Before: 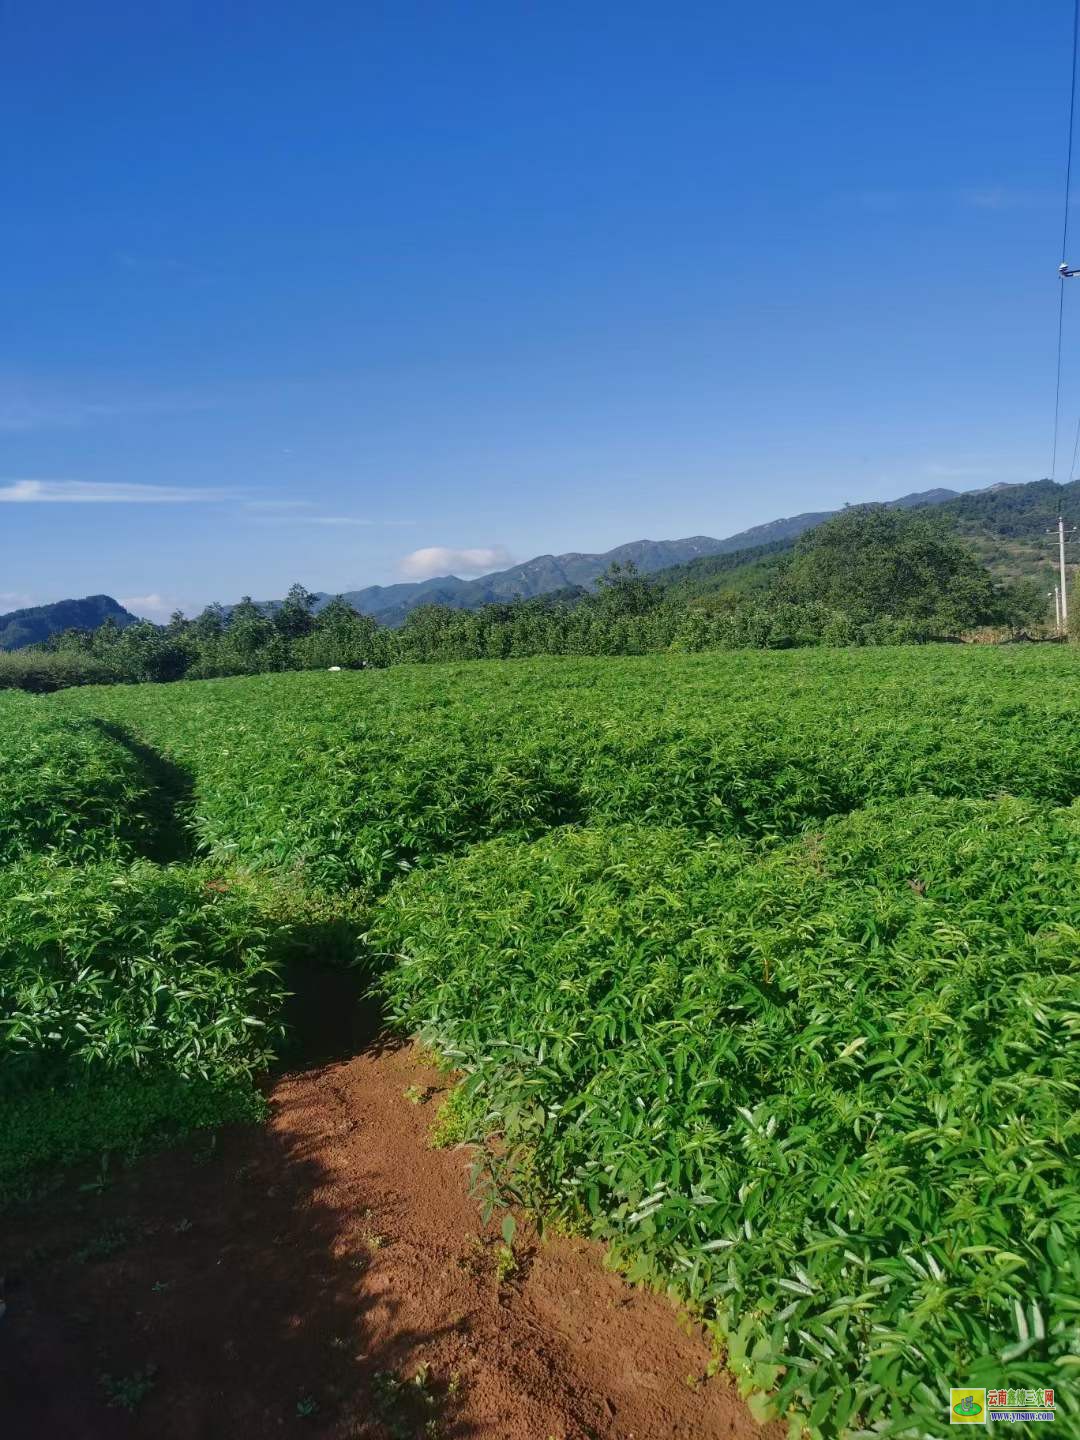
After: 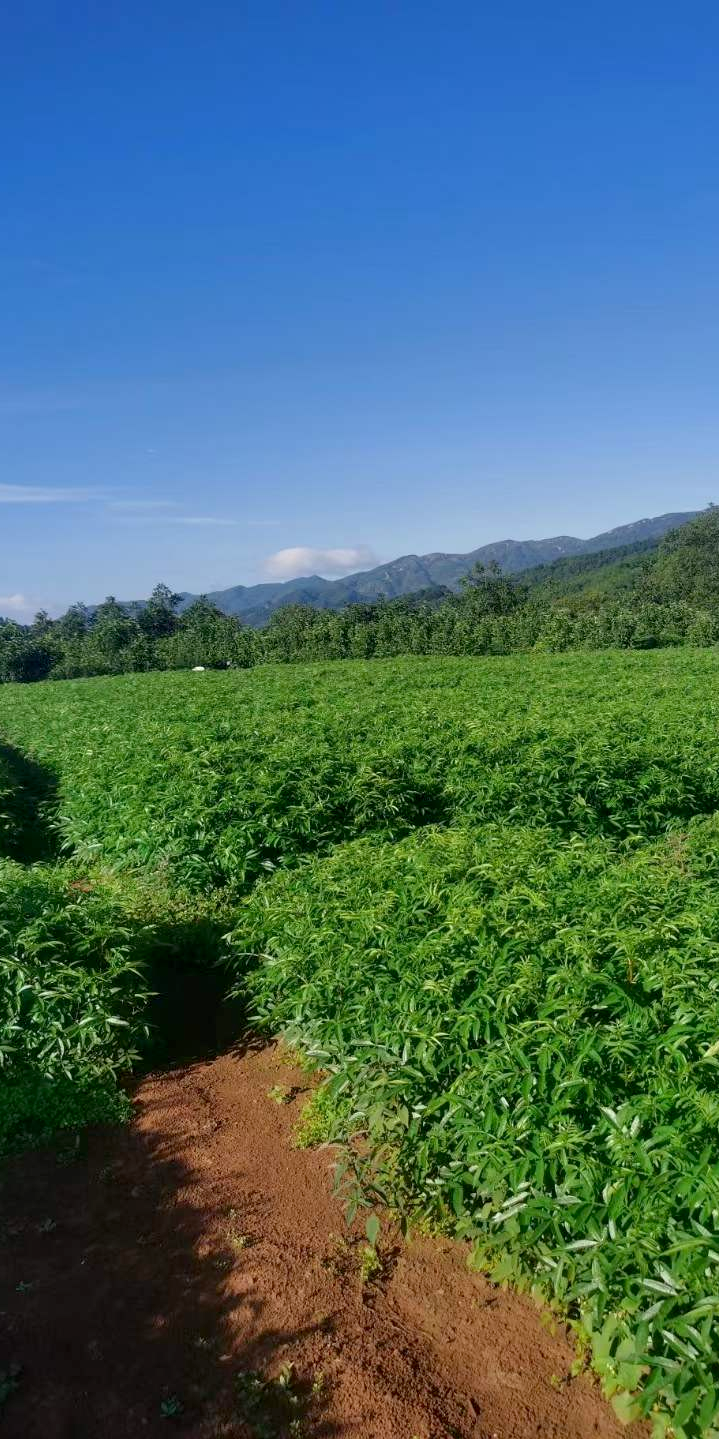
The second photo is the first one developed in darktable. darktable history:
crop and rotate: left 12.648%, right 20.685%
exposure: black level correction 0.004, exposure 0.014 EV, compensate highlight preservation false
